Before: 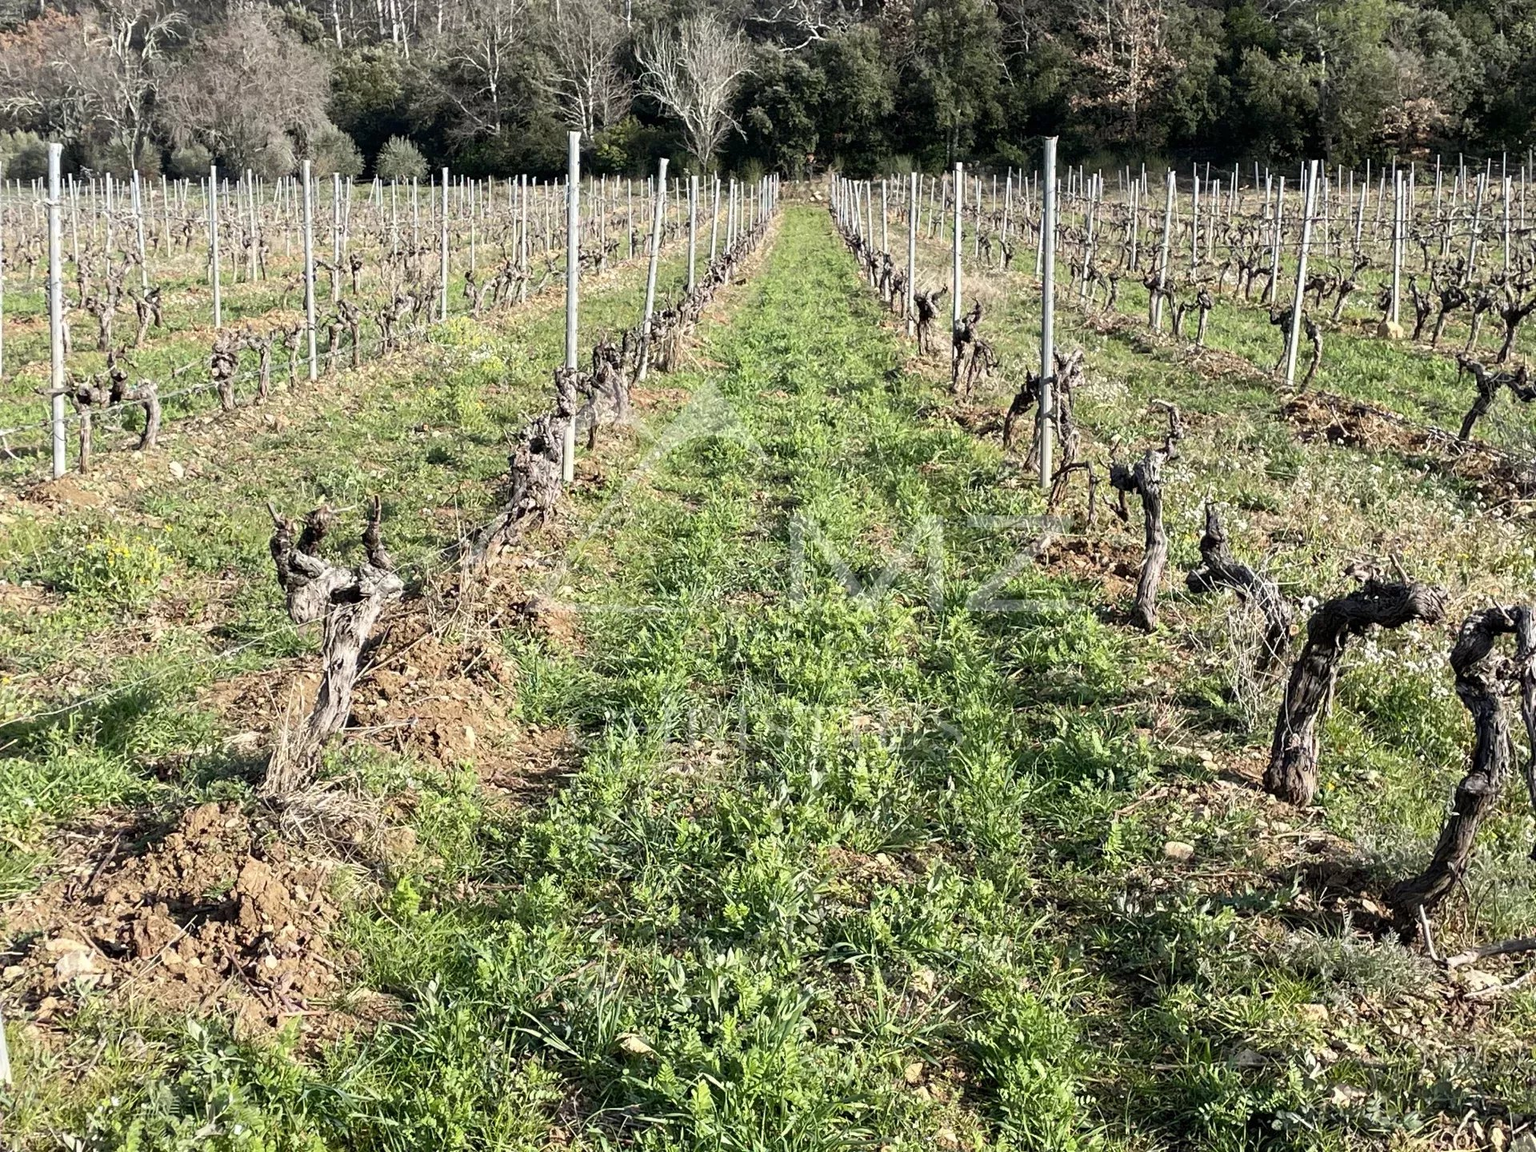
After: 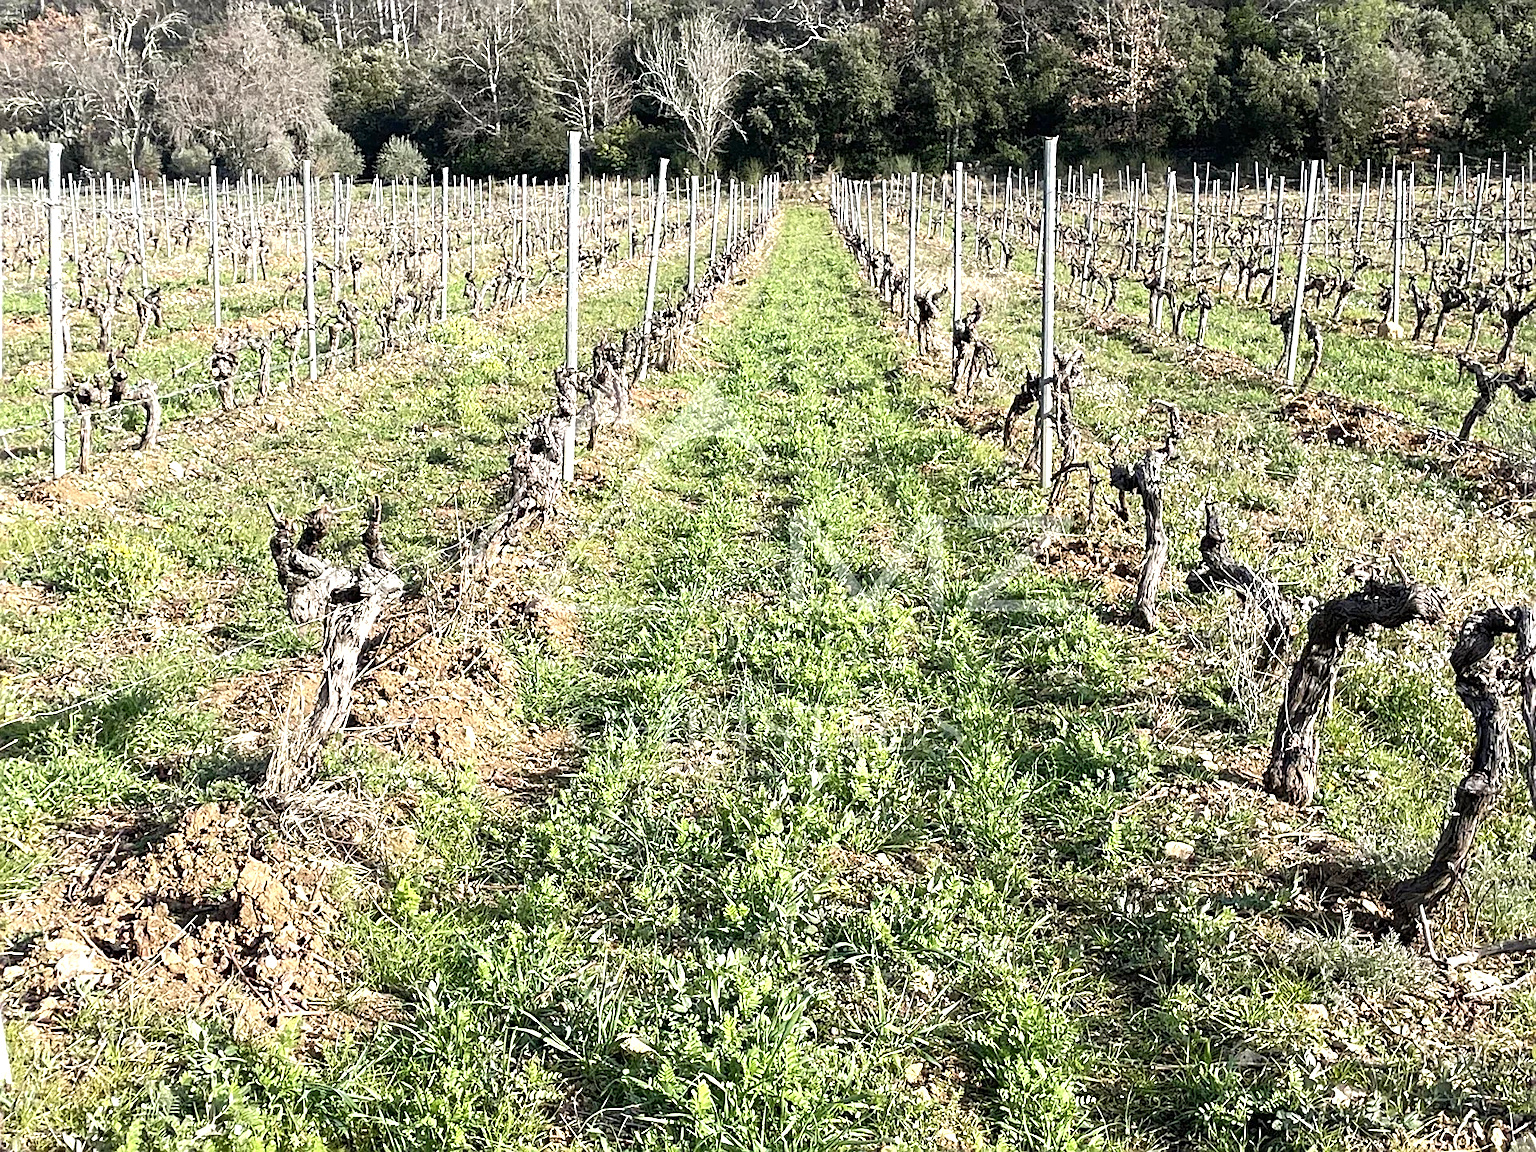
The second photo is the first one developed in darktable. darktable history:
sharpen: amount 0.6
exposure: exposure 0.64 EV, compensate highlight preservation false
